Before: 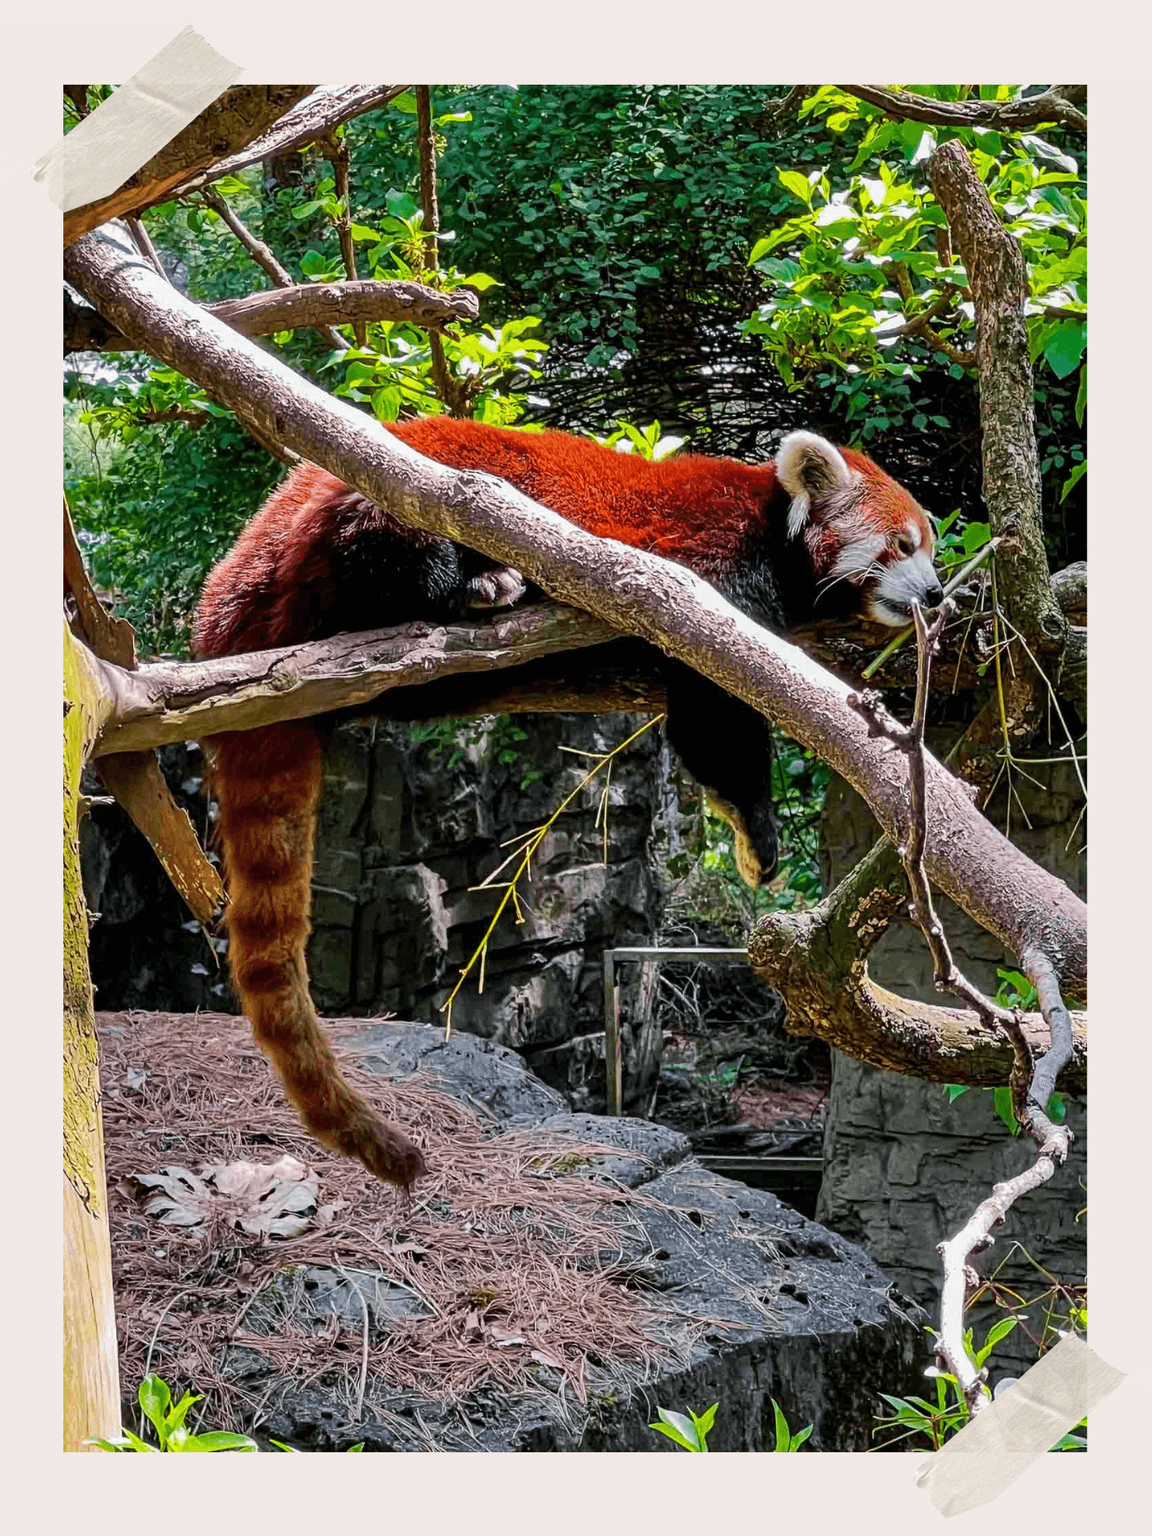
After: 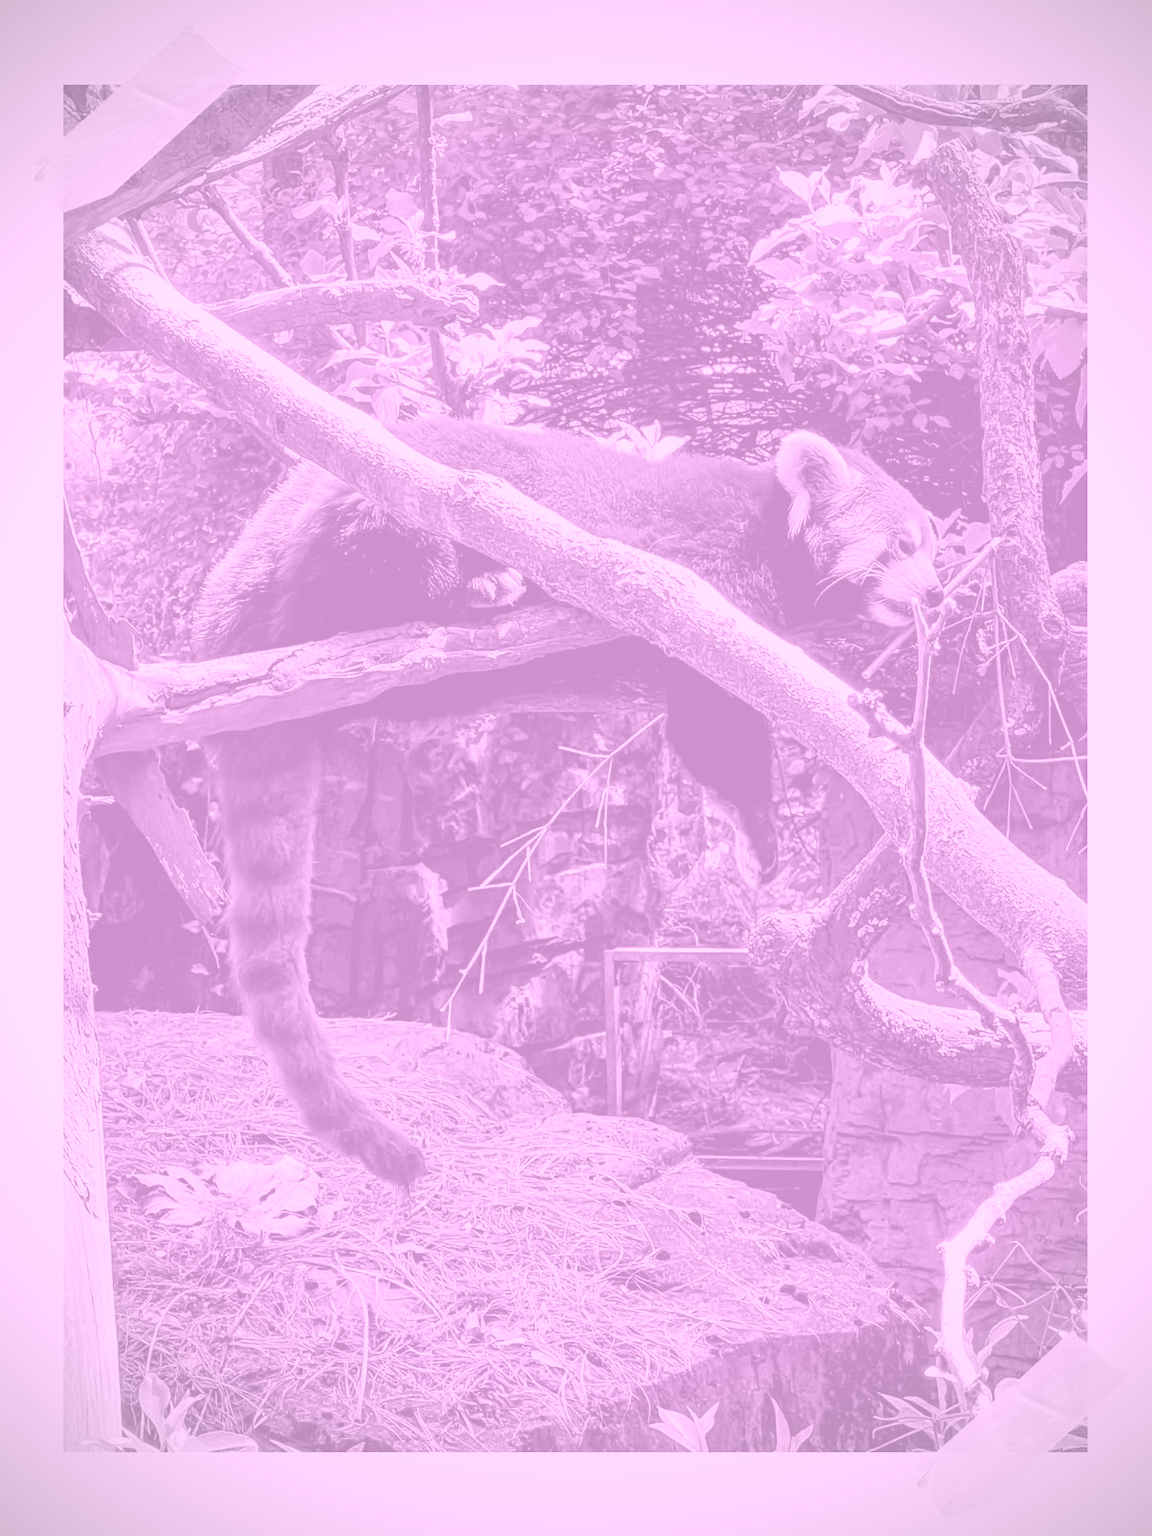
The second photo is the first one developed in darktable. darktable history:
local contrast: mode bilateral grid, contrast 10, coarseness 25, detail 115%, midtone range 0.2
vignetting: fall-off start 79.88%
colorize: hue 331.2°, saturation 69%, source mix 30.28%, lightness 69.02%, version 1
